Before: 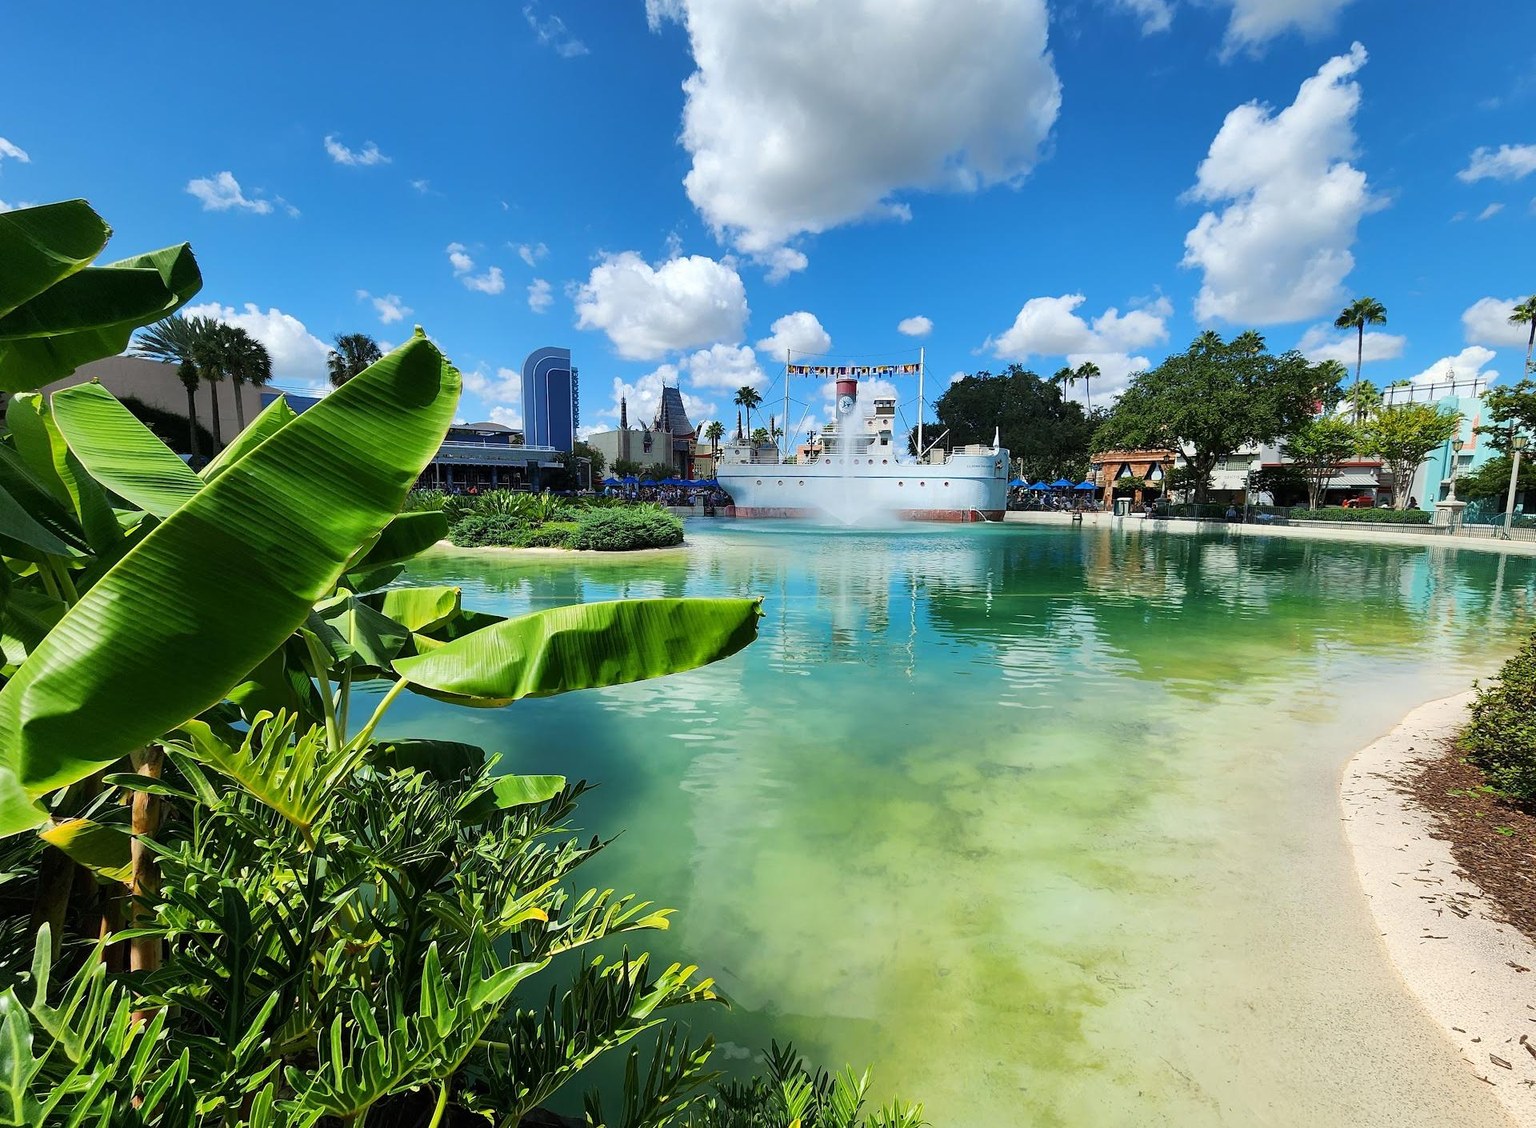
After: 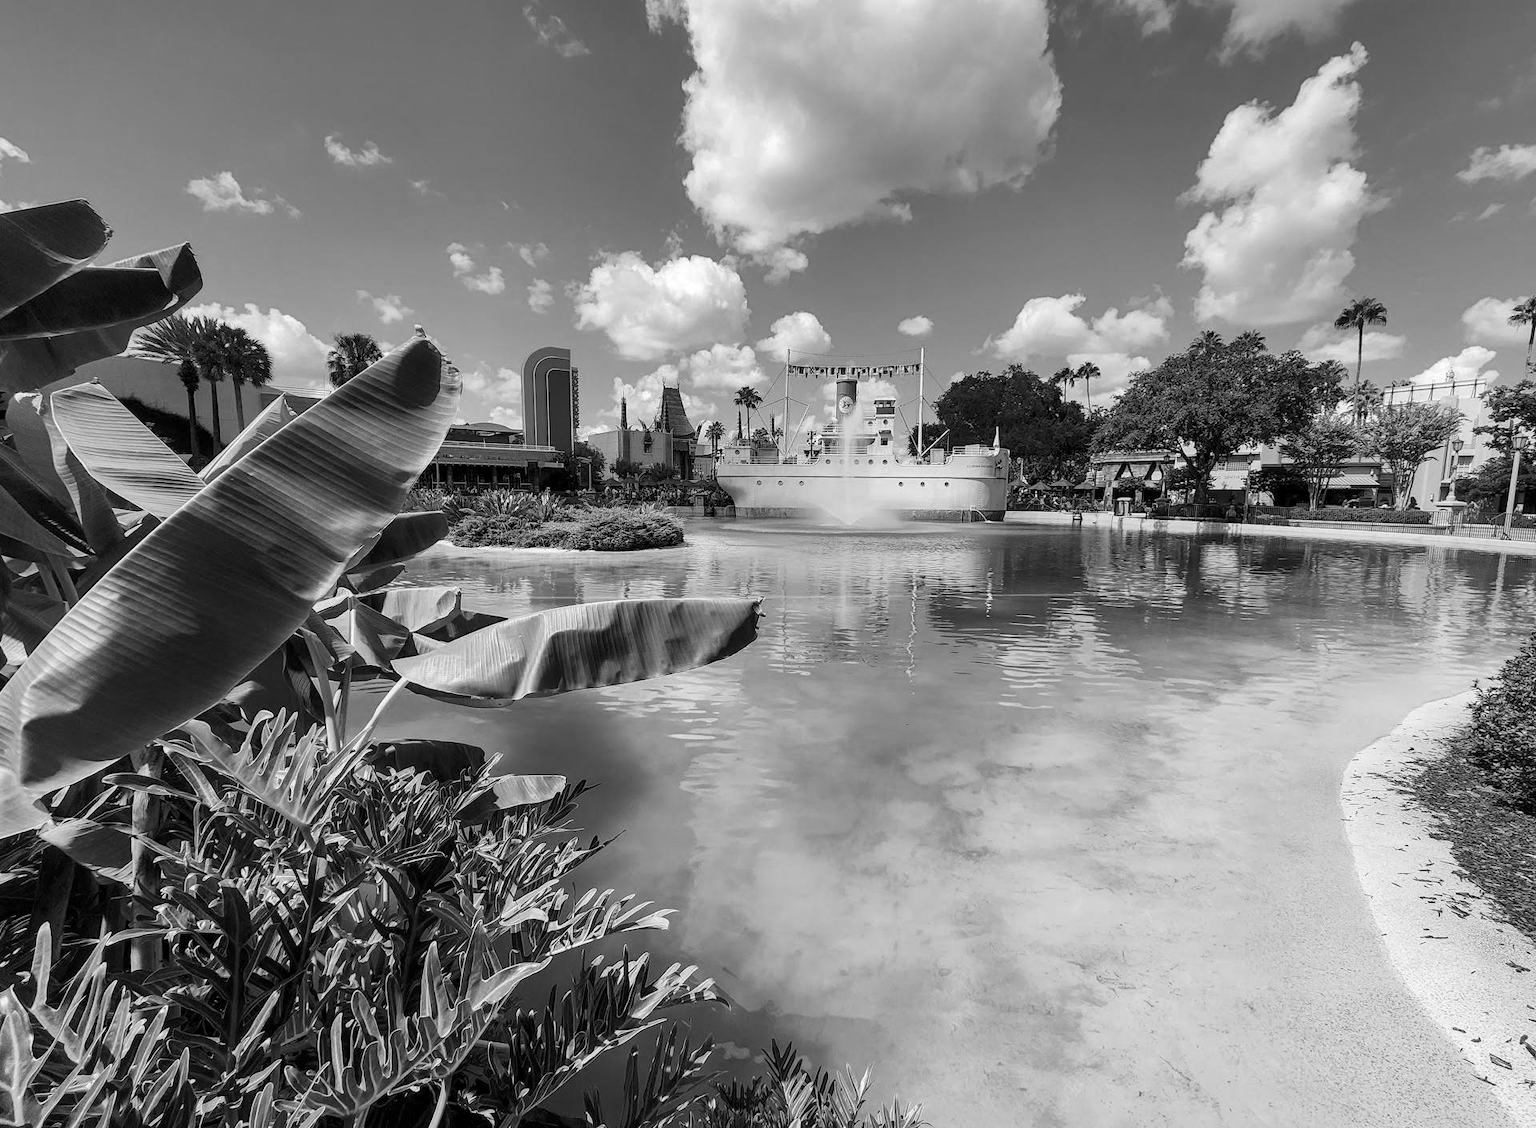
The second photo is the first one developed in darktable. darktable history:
monochrome: a 32, b 64, size 2.3
local contrast: on, module defaults
